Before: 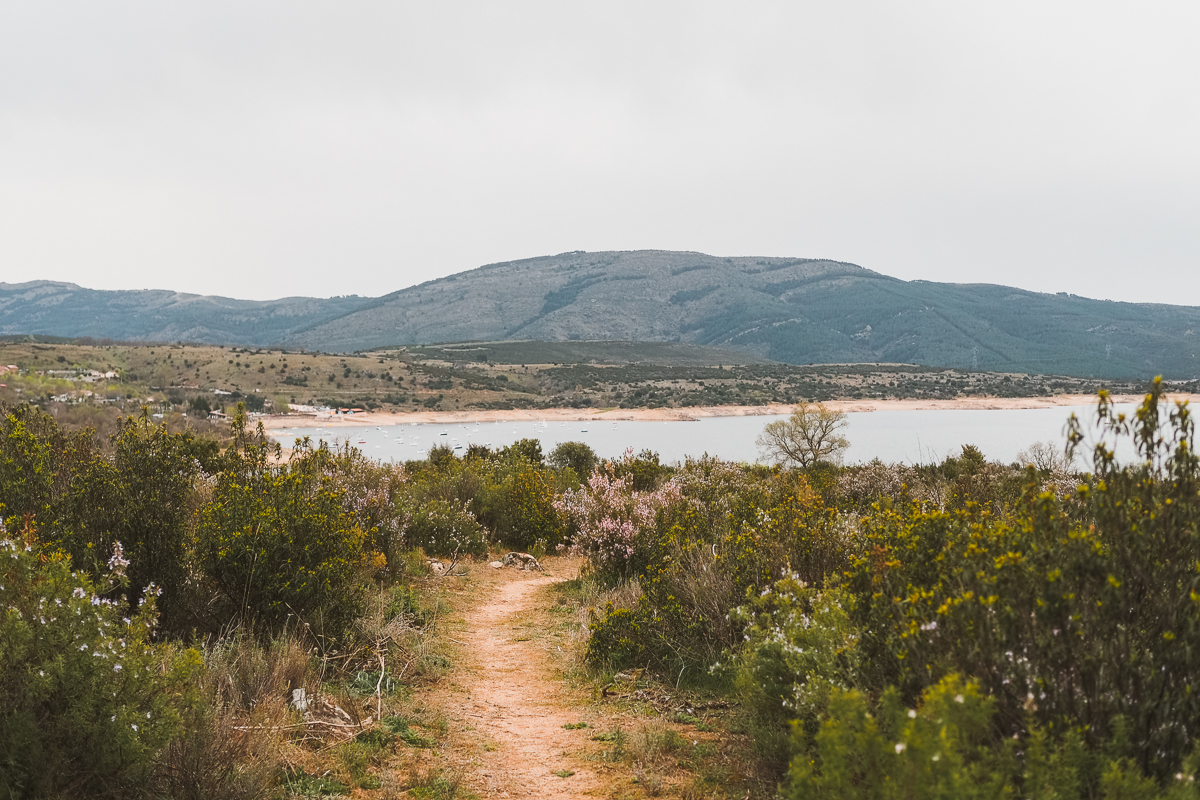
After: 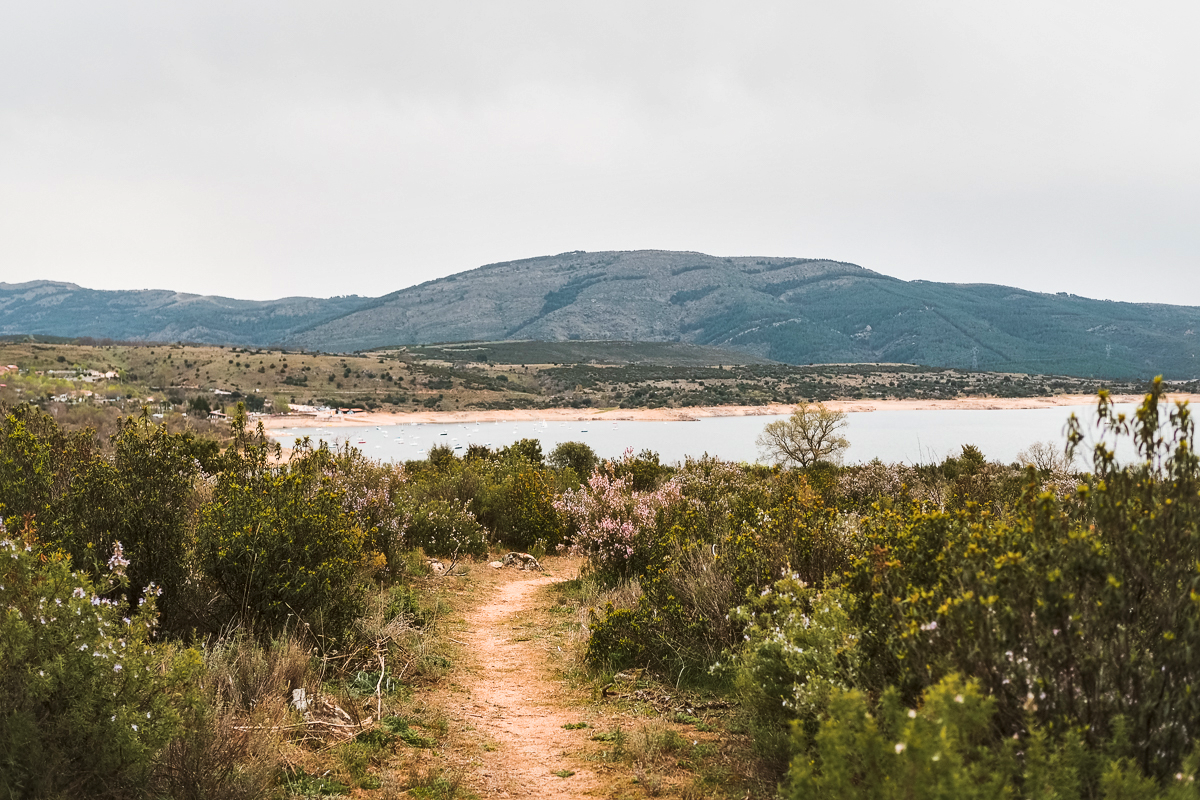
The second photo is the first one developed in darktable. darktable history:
velvia: on, module defaults
local contrast: mode bilateral grid, contrast 50, coarseness 49, detail 150%, midtone range 0.2
